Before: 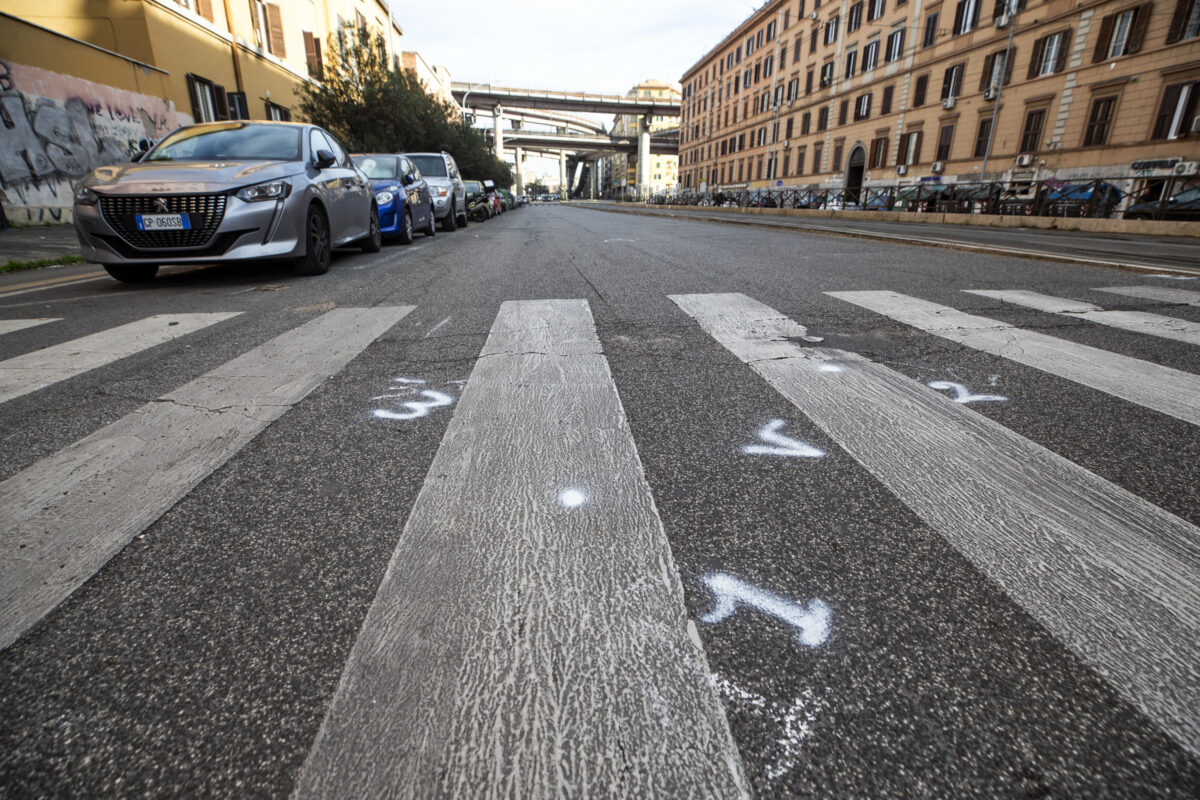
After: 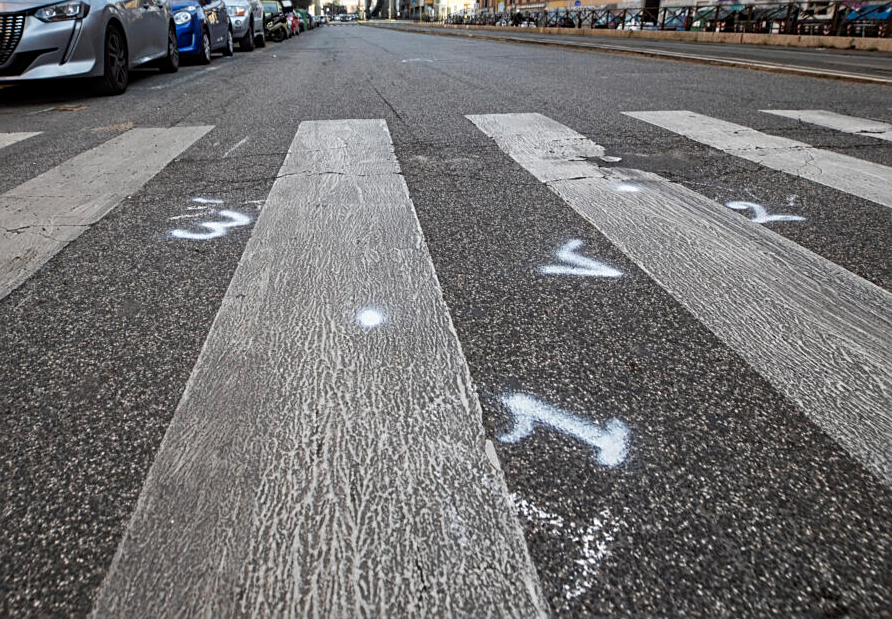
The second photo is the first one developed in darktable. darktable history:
sharpen: radius 2.171, amount 0.387, threshold 0.234
crop: left 16.854%, top 22.625%, right 8.752%
